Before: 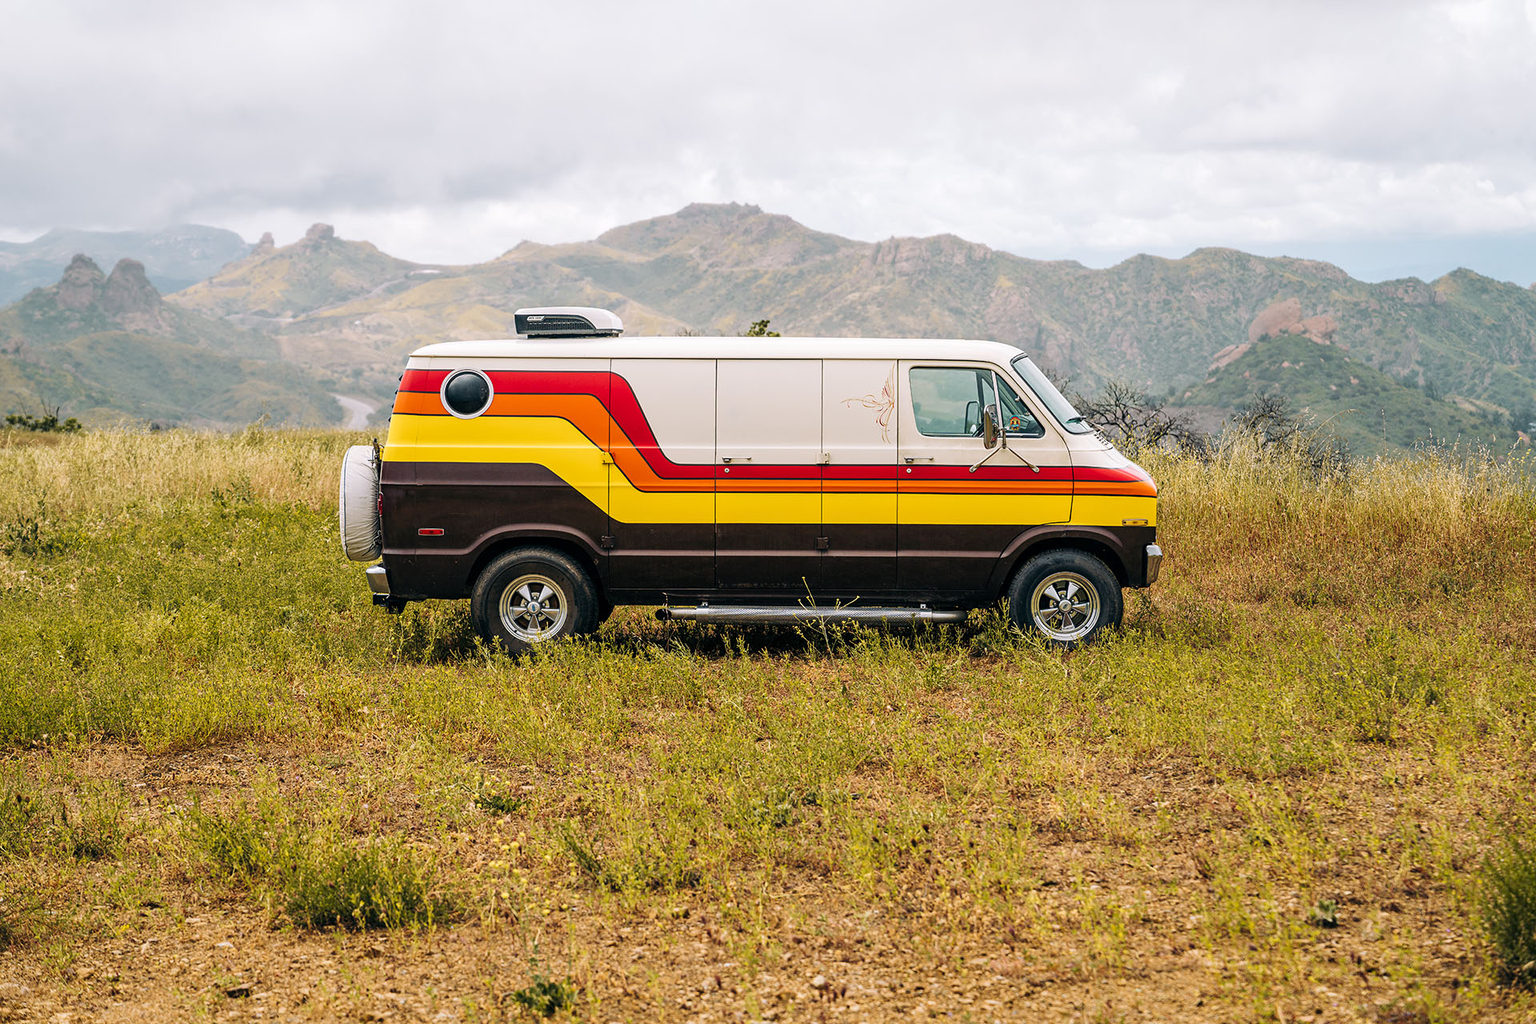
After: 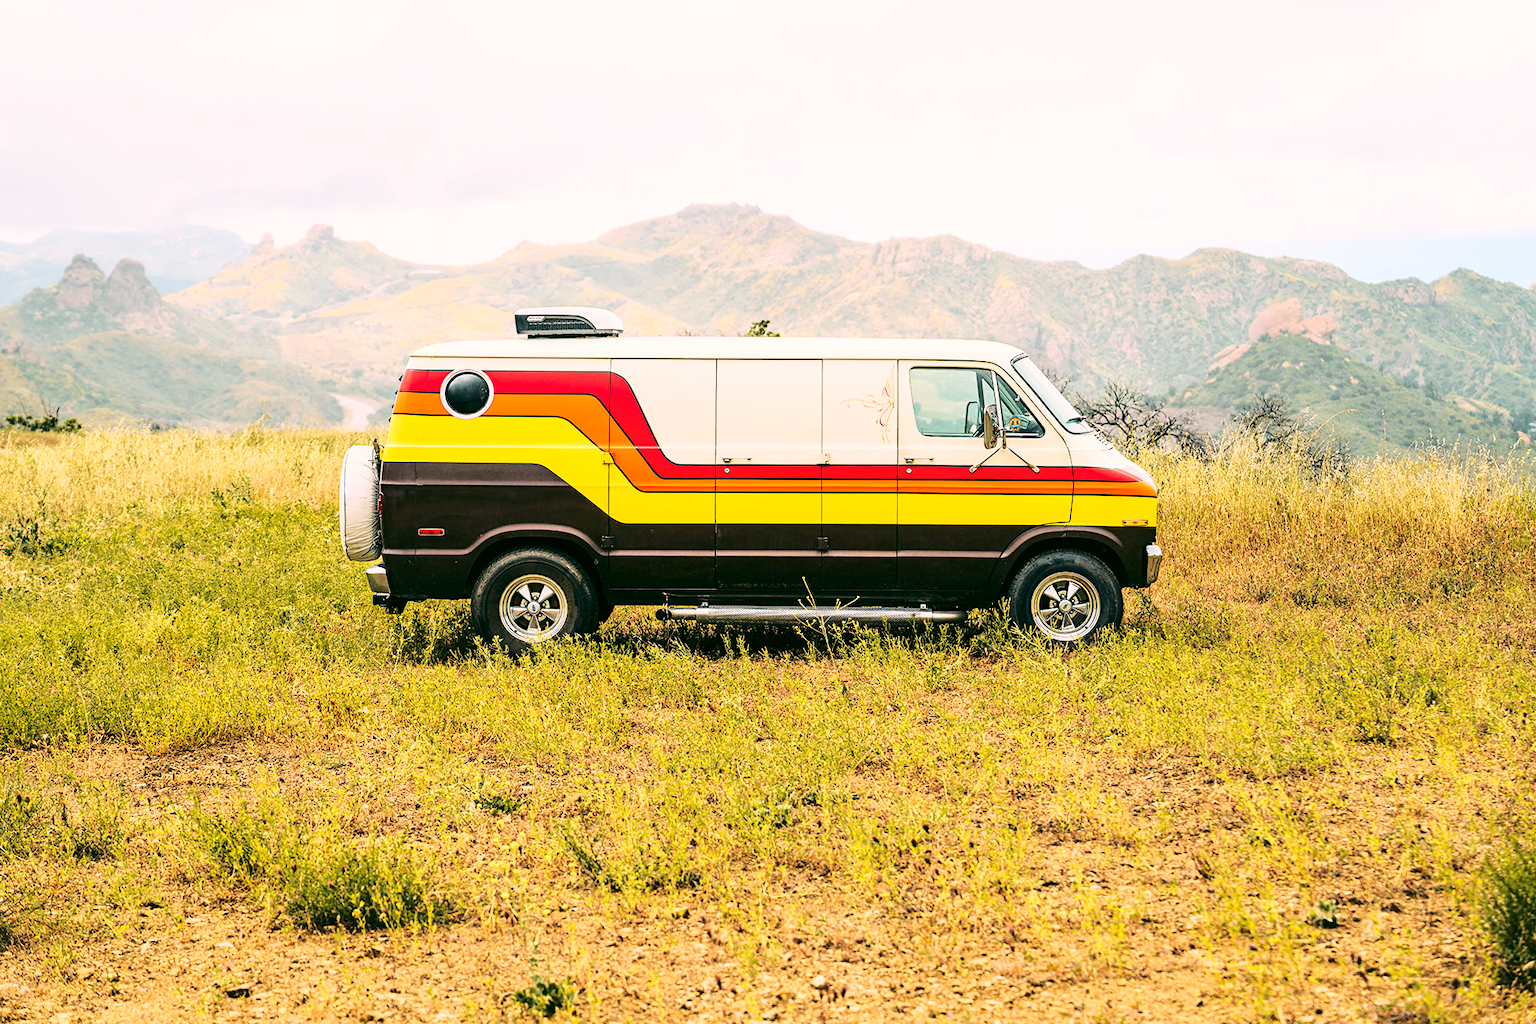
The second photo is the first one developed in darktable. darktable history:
base curve: curves: ch0 [(0, 0) (0.032, 0.037) (0.105, 0.228) (0.435, 0.76) (0.856, 0.983) (1, 1)]
color correction: highlights a* 4.02, highlights b* 4.98, shadows a* -7.55, shadows b* 4.98
